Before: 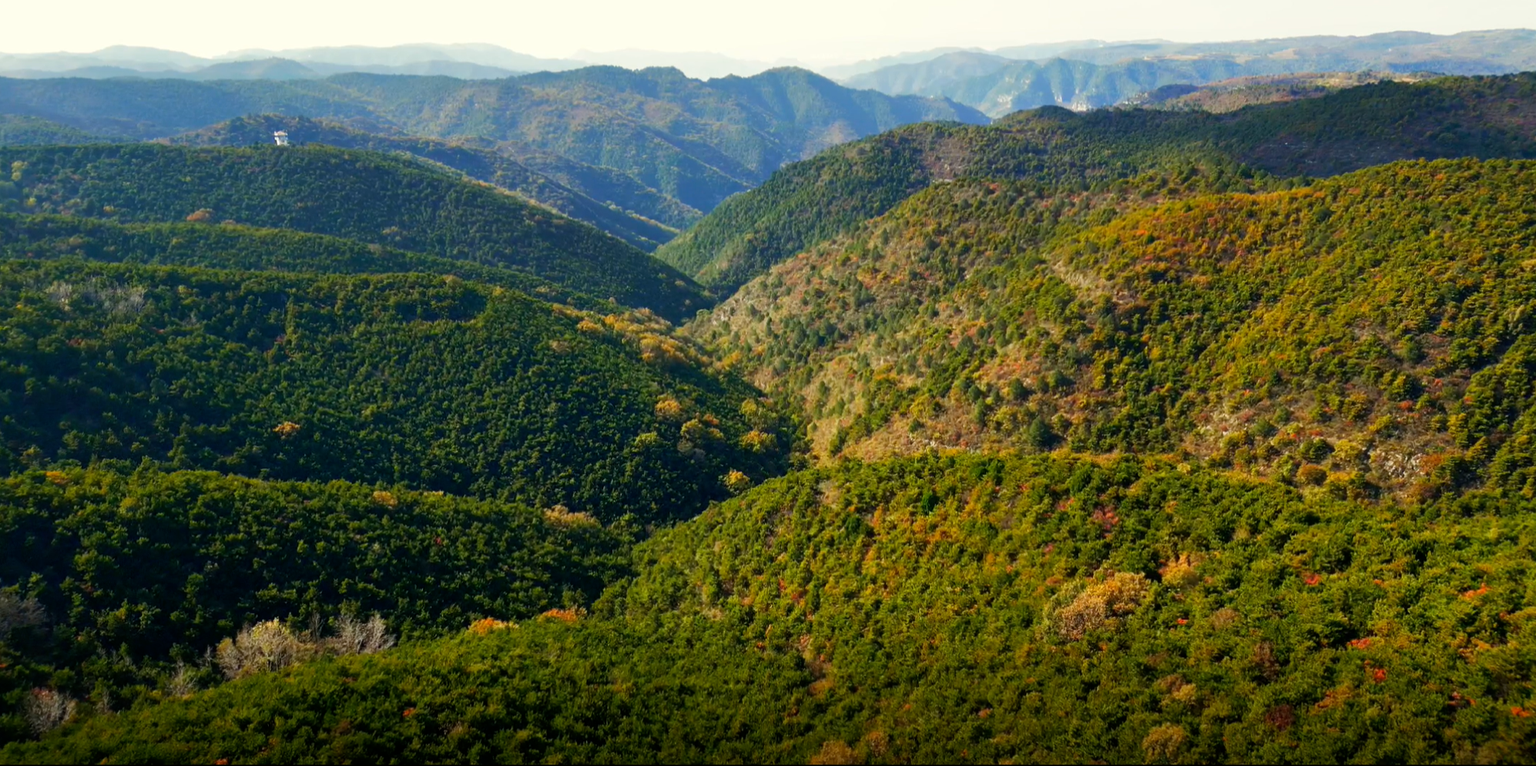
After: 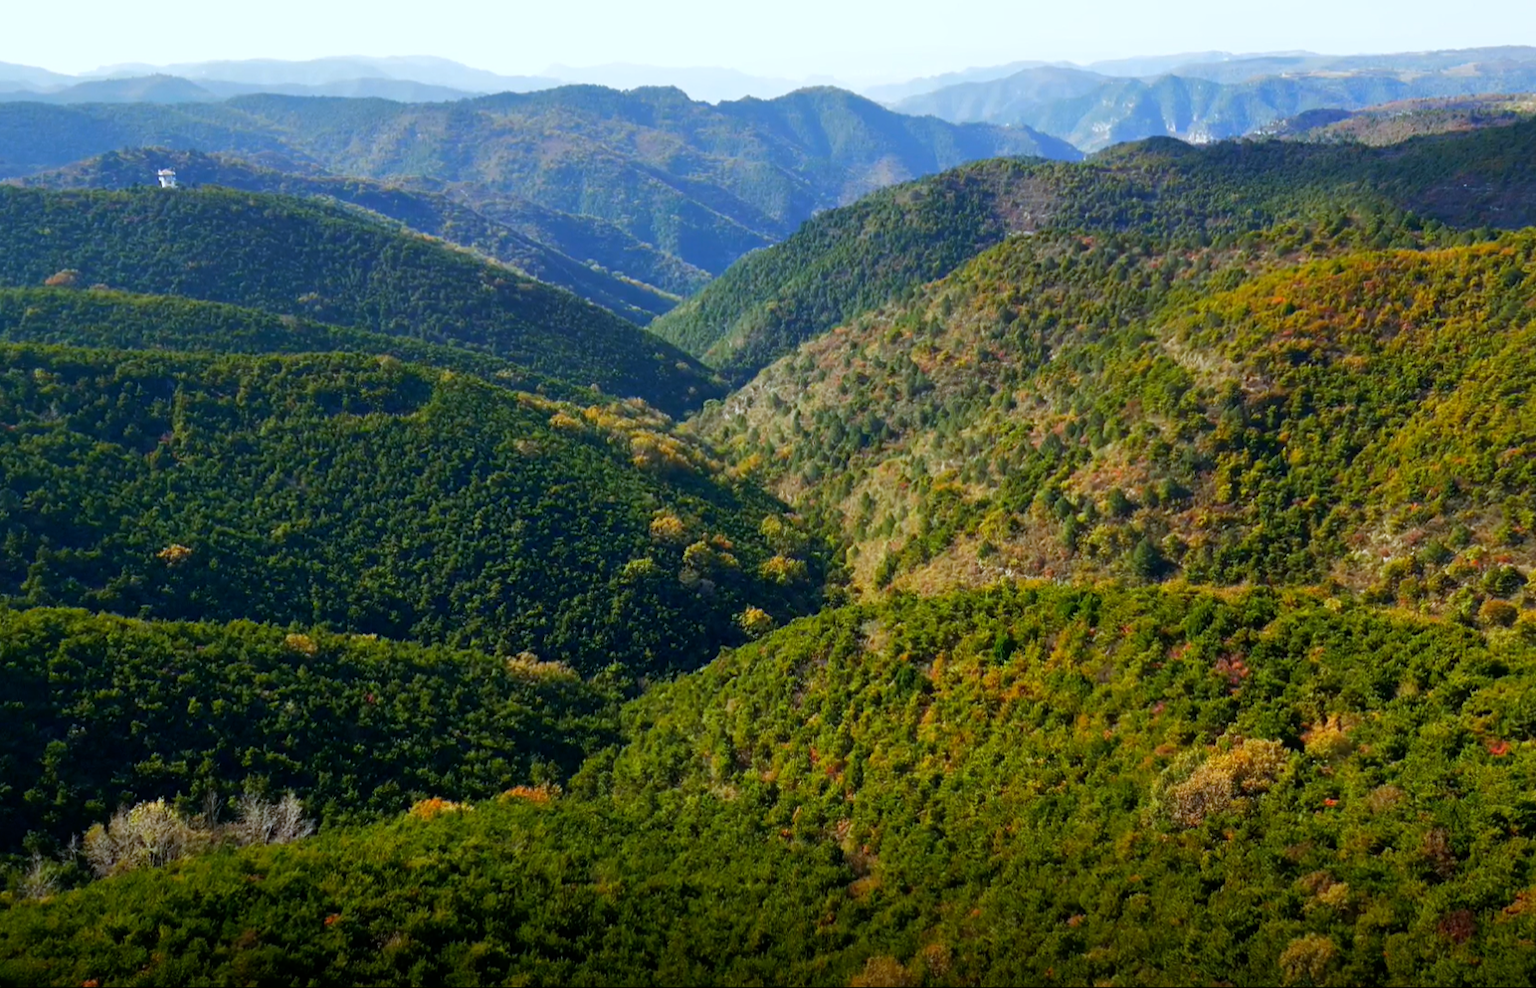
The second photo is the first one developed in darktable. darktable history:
white balance: red 0.926, green 1.003, blue 1.133
crop: left 9.88%, right 12.664%
